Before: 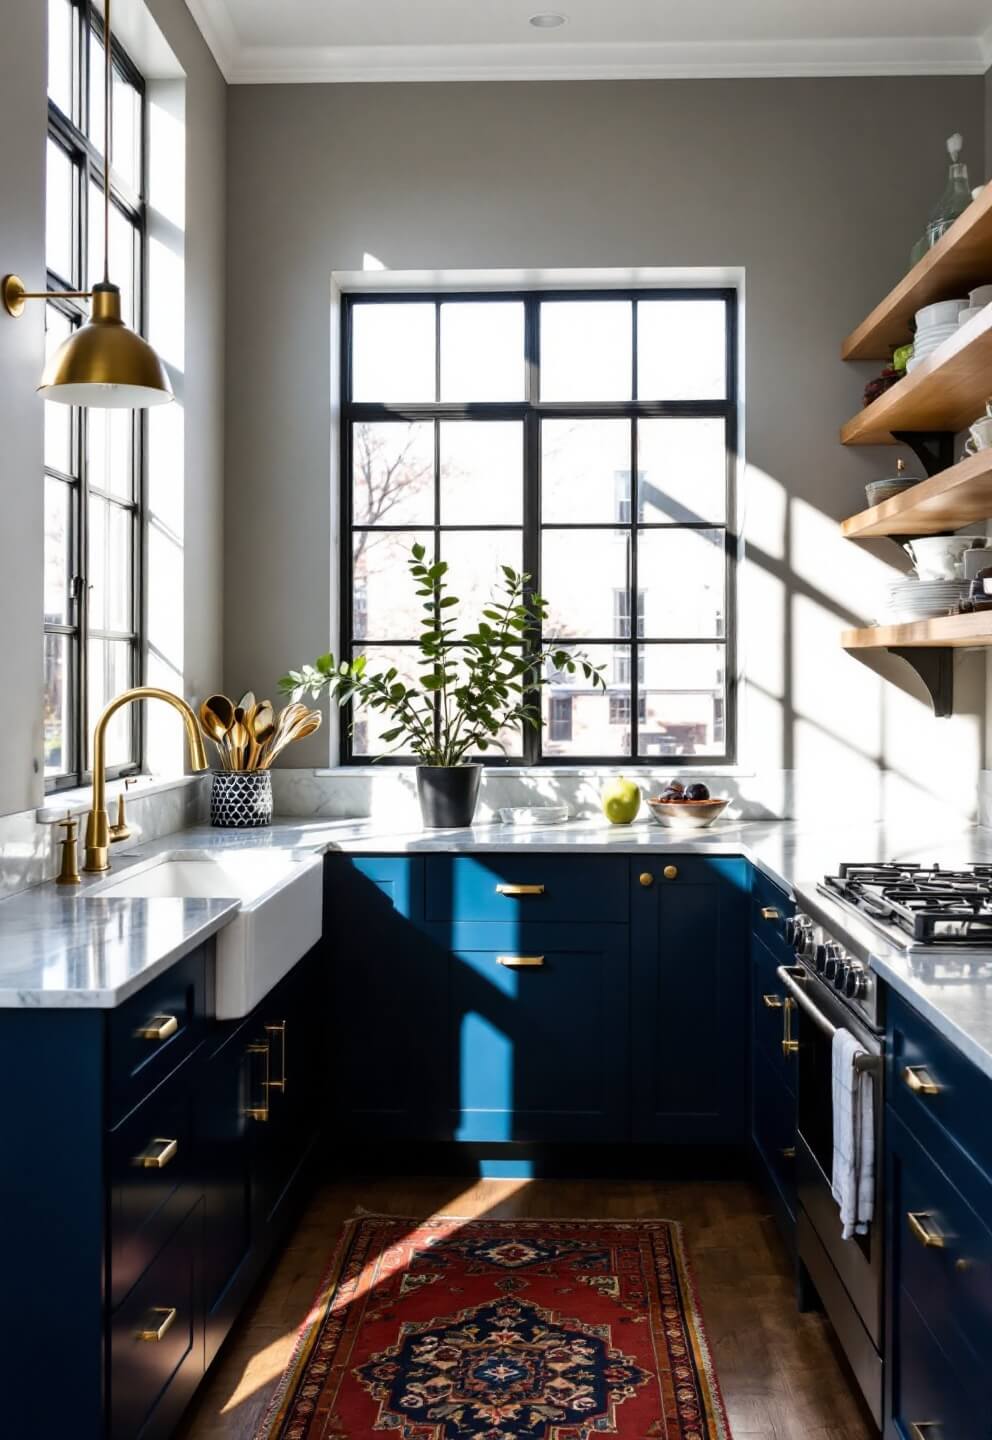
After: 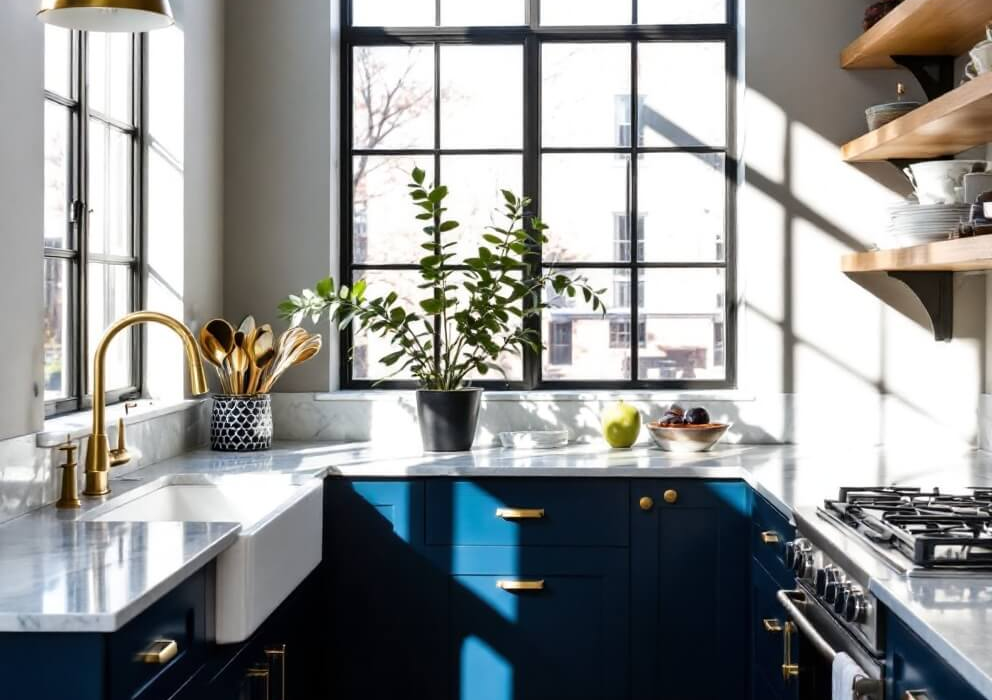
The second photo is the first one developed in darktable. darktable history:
crop and rotate: top 26.113%, bottom 25.244%
exposure: compensate highlight preservation false
tone equalizer: edges refinement/feathering 500, mask exposure compensation -1.57 EV, preserve details no
